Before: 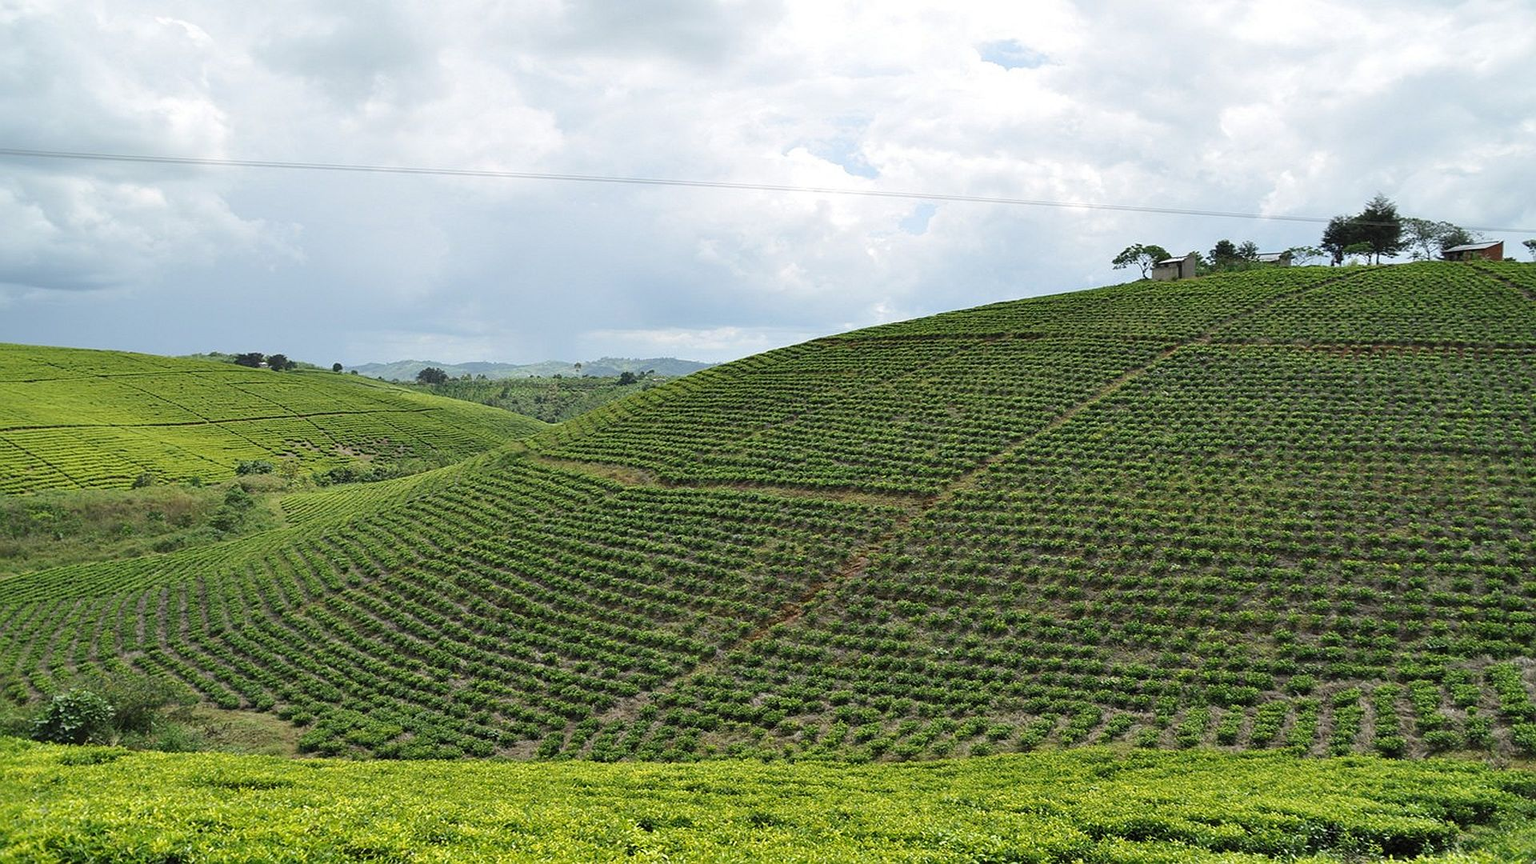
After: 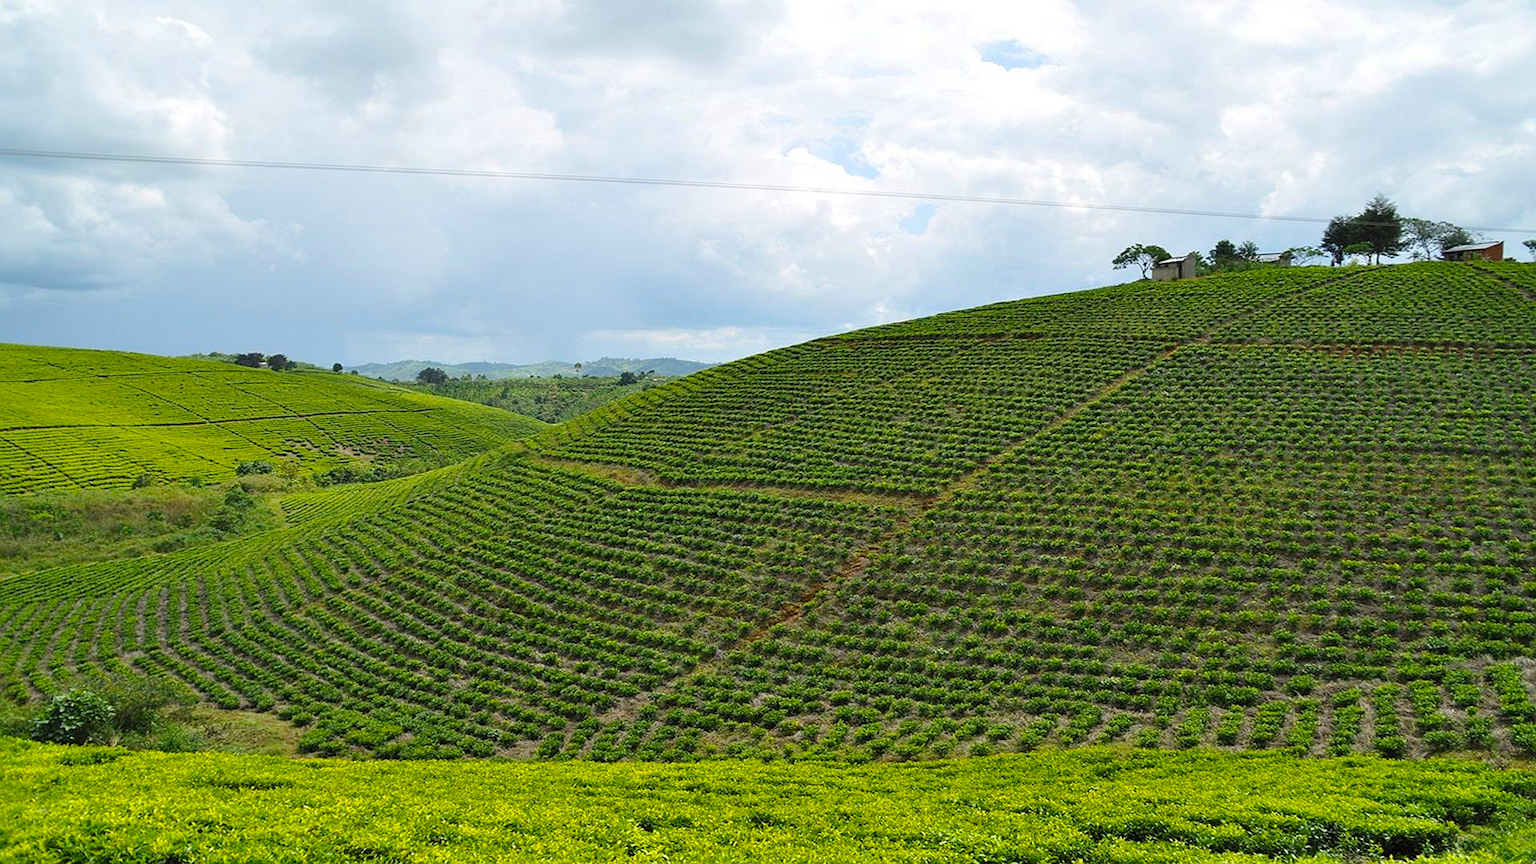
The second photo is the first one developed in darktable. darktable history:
color balance rgb: perceptual saturation grading › global saturation 30.729%, global vibrance 20%
